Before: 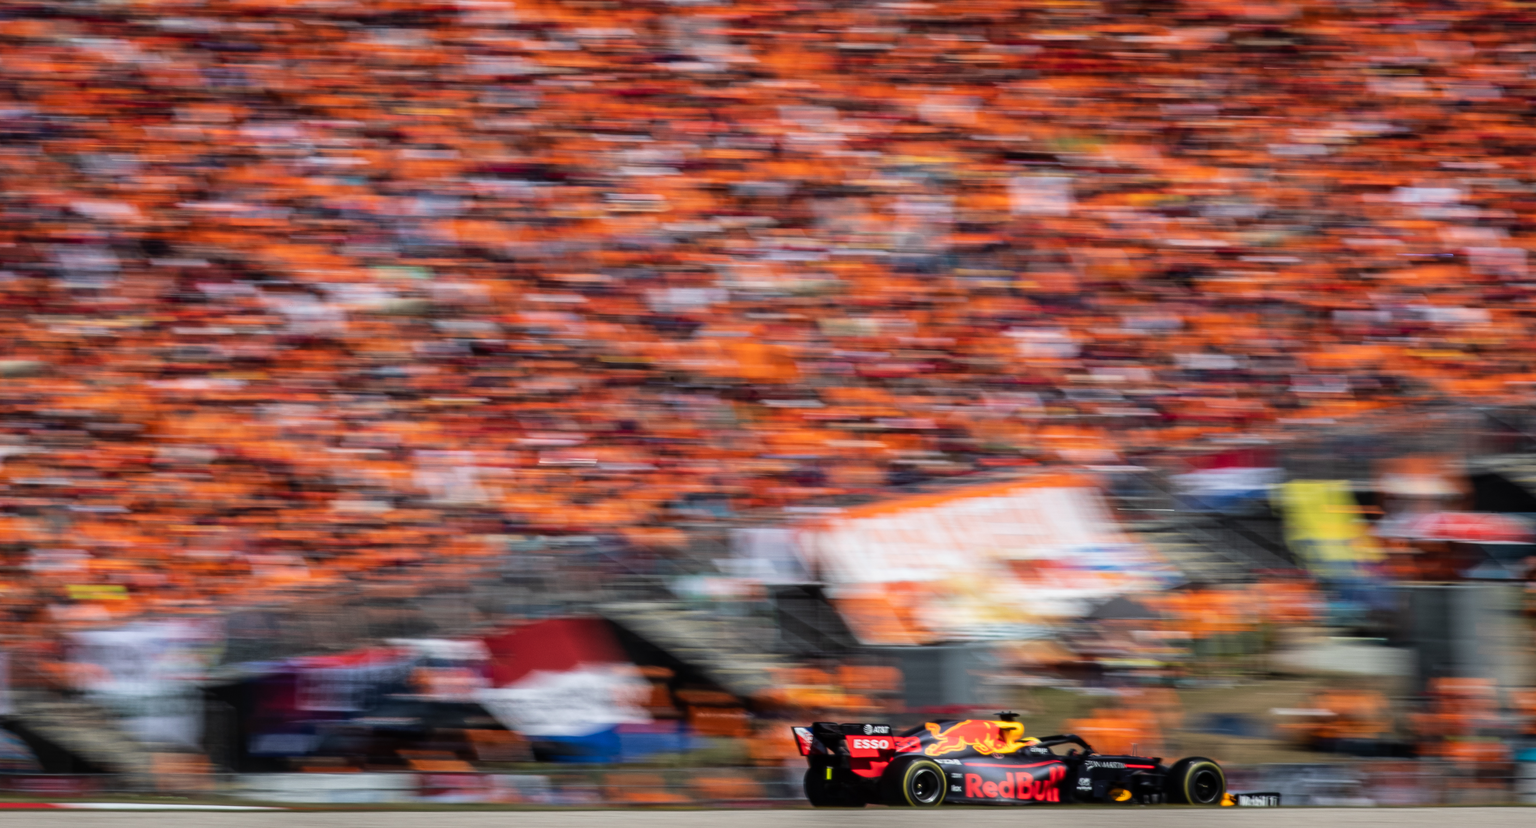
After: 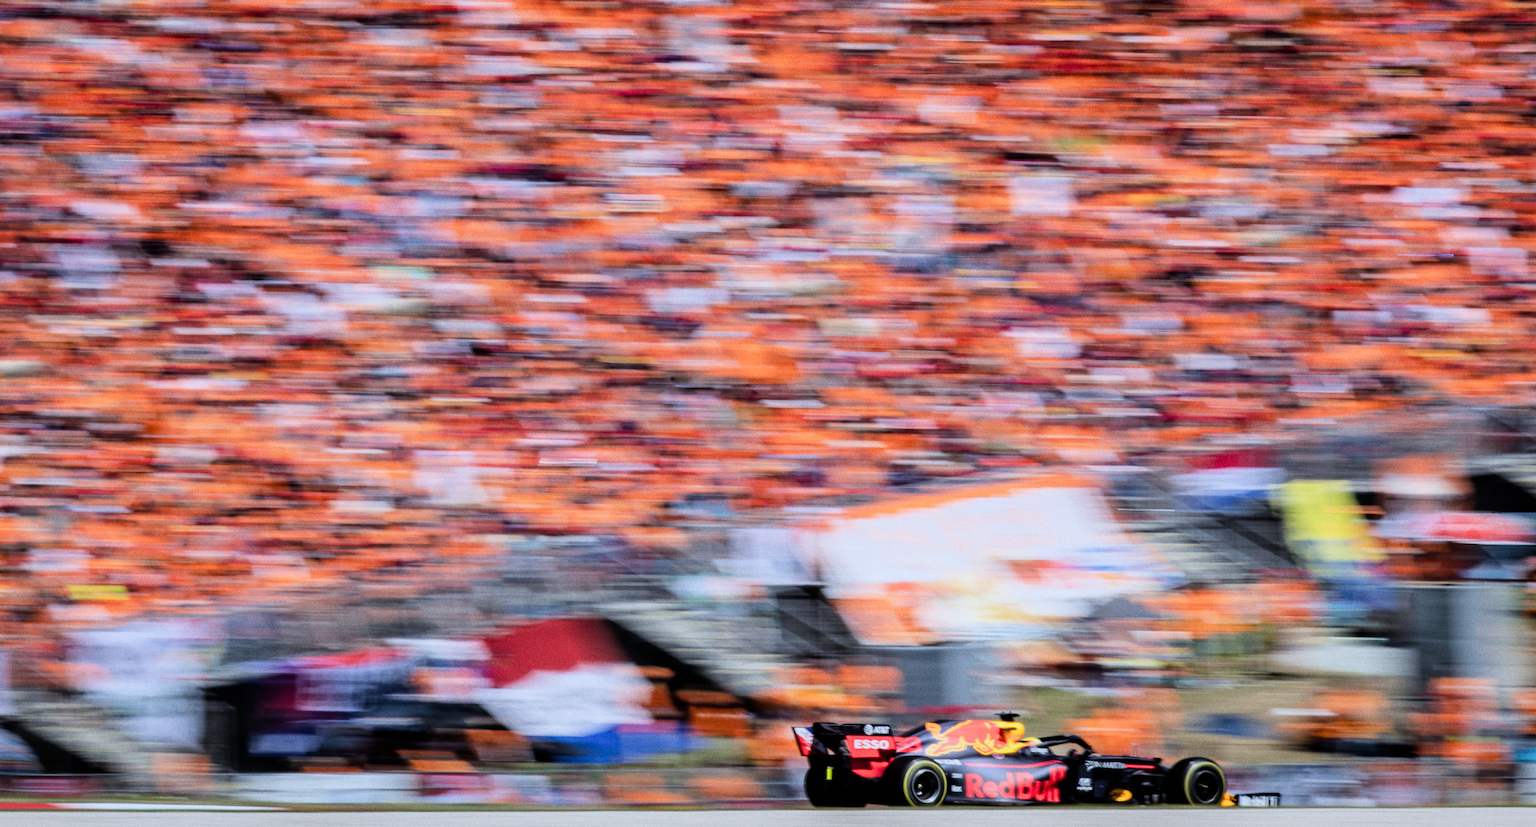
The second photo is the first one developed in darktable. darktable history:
grain: on, module defaults
filmic rgb: black relative exposure -7.65 EV, white relative exposure 4.56 EV, hardness 3.61
exposure: black level correction 0.001, exposure 1.116 EV, compensate highlight preservation false
white balance: red 0.926, green 1.003, blue 1.133
